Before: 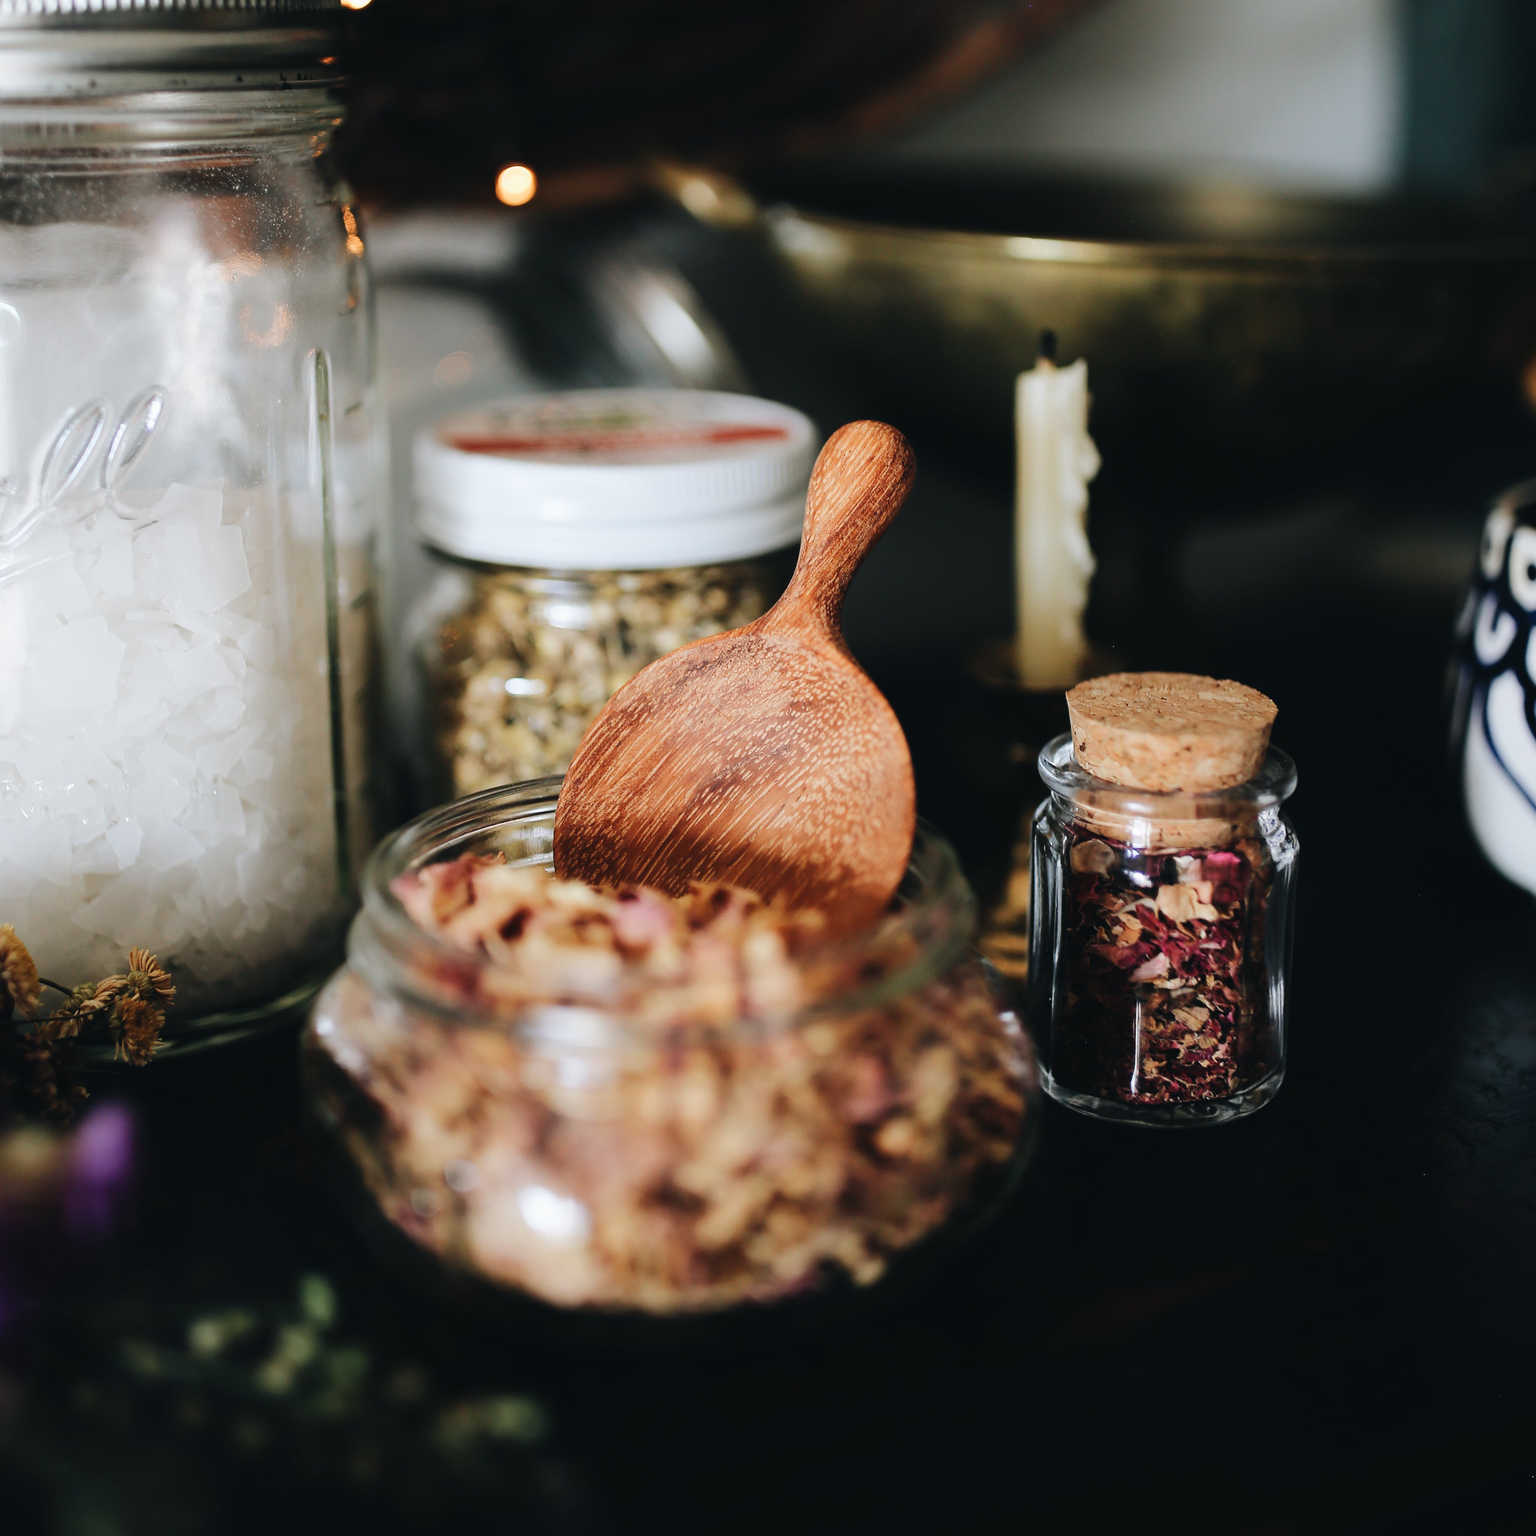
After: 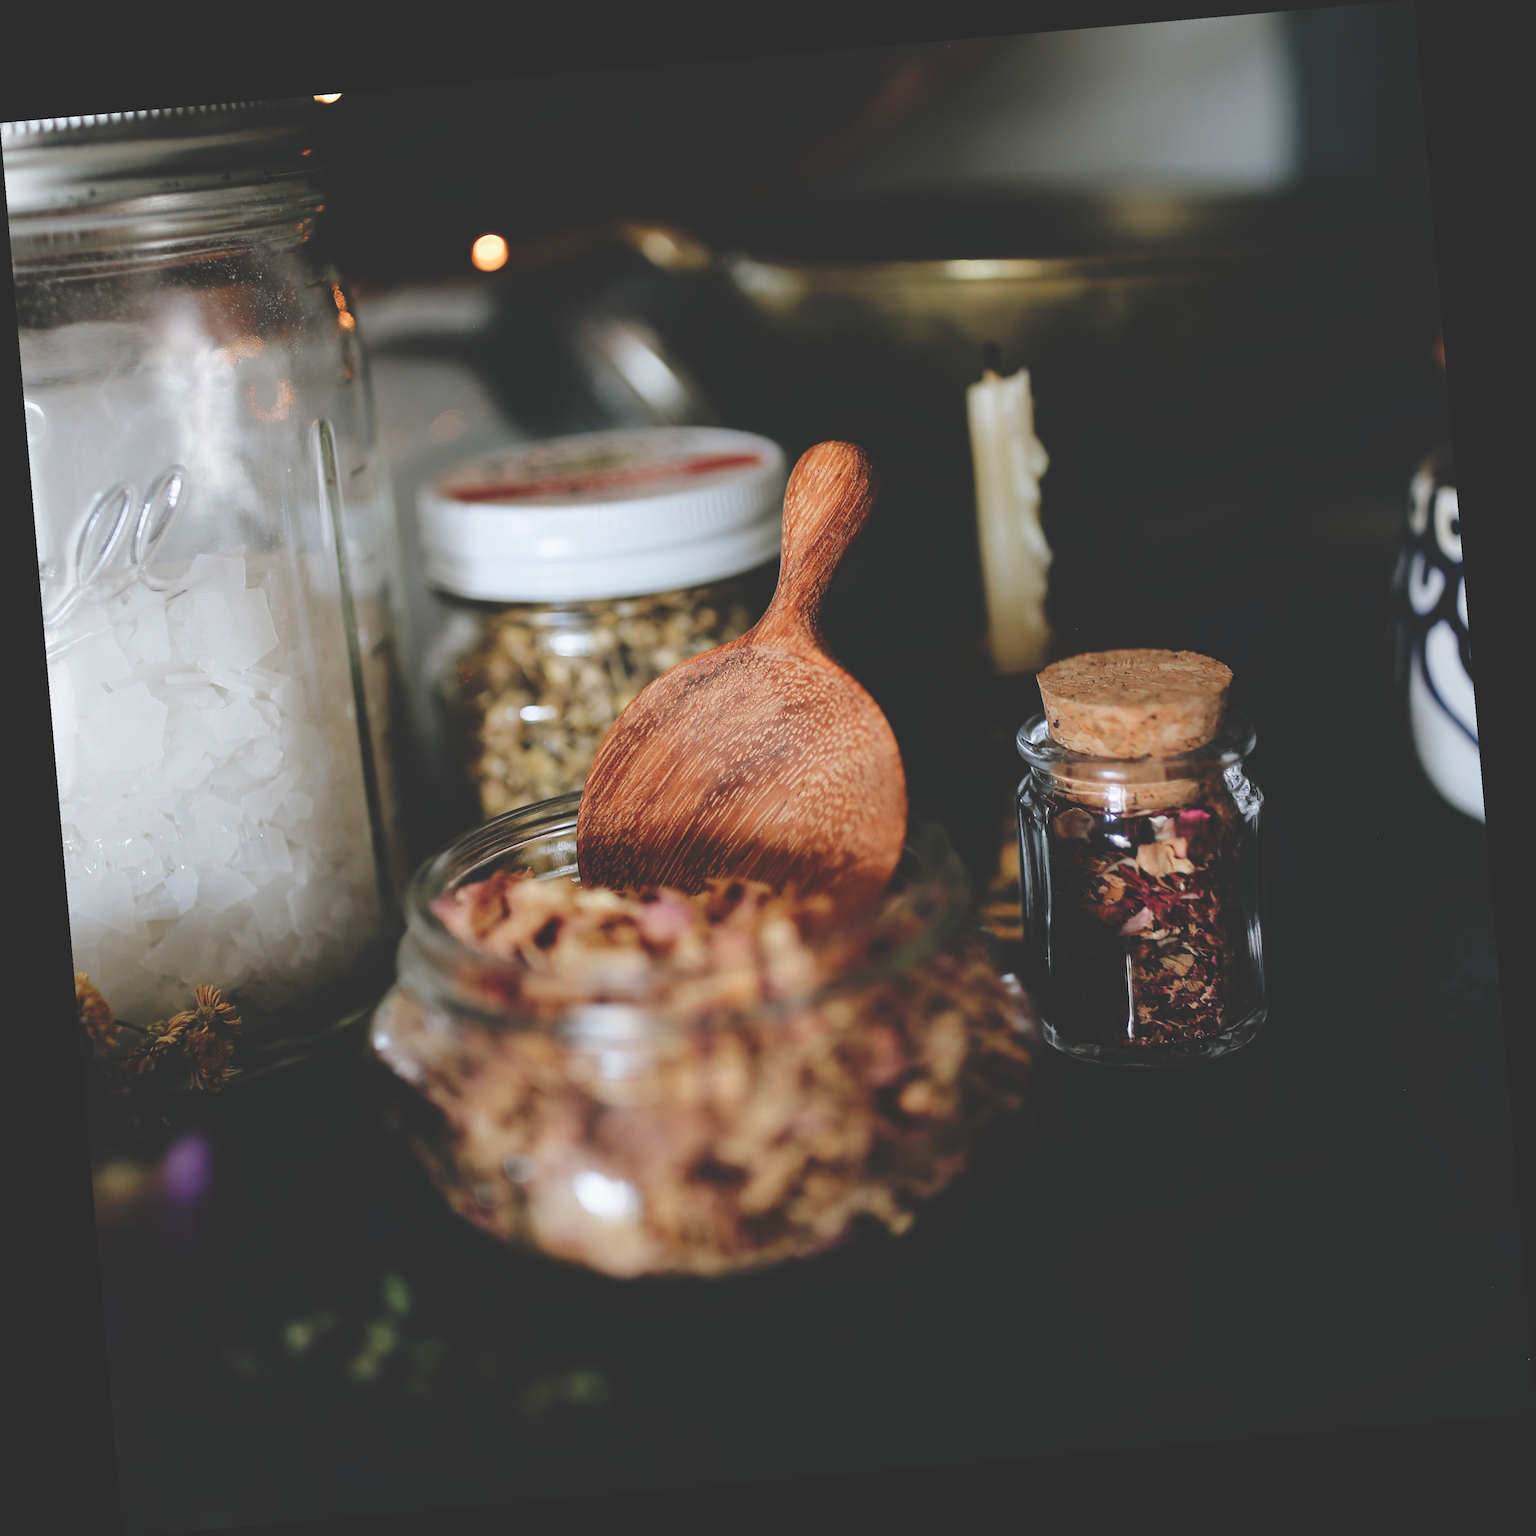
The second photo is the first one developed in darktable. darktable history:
rgb curve: curves: ch0 [(0, 0.186) (0.314, 0.284) (0.775, 0.708) (1, 1)], compensate middle gray true, preserve colors none
rotate and perspective: rotation -4.98°, automatic cropping off
